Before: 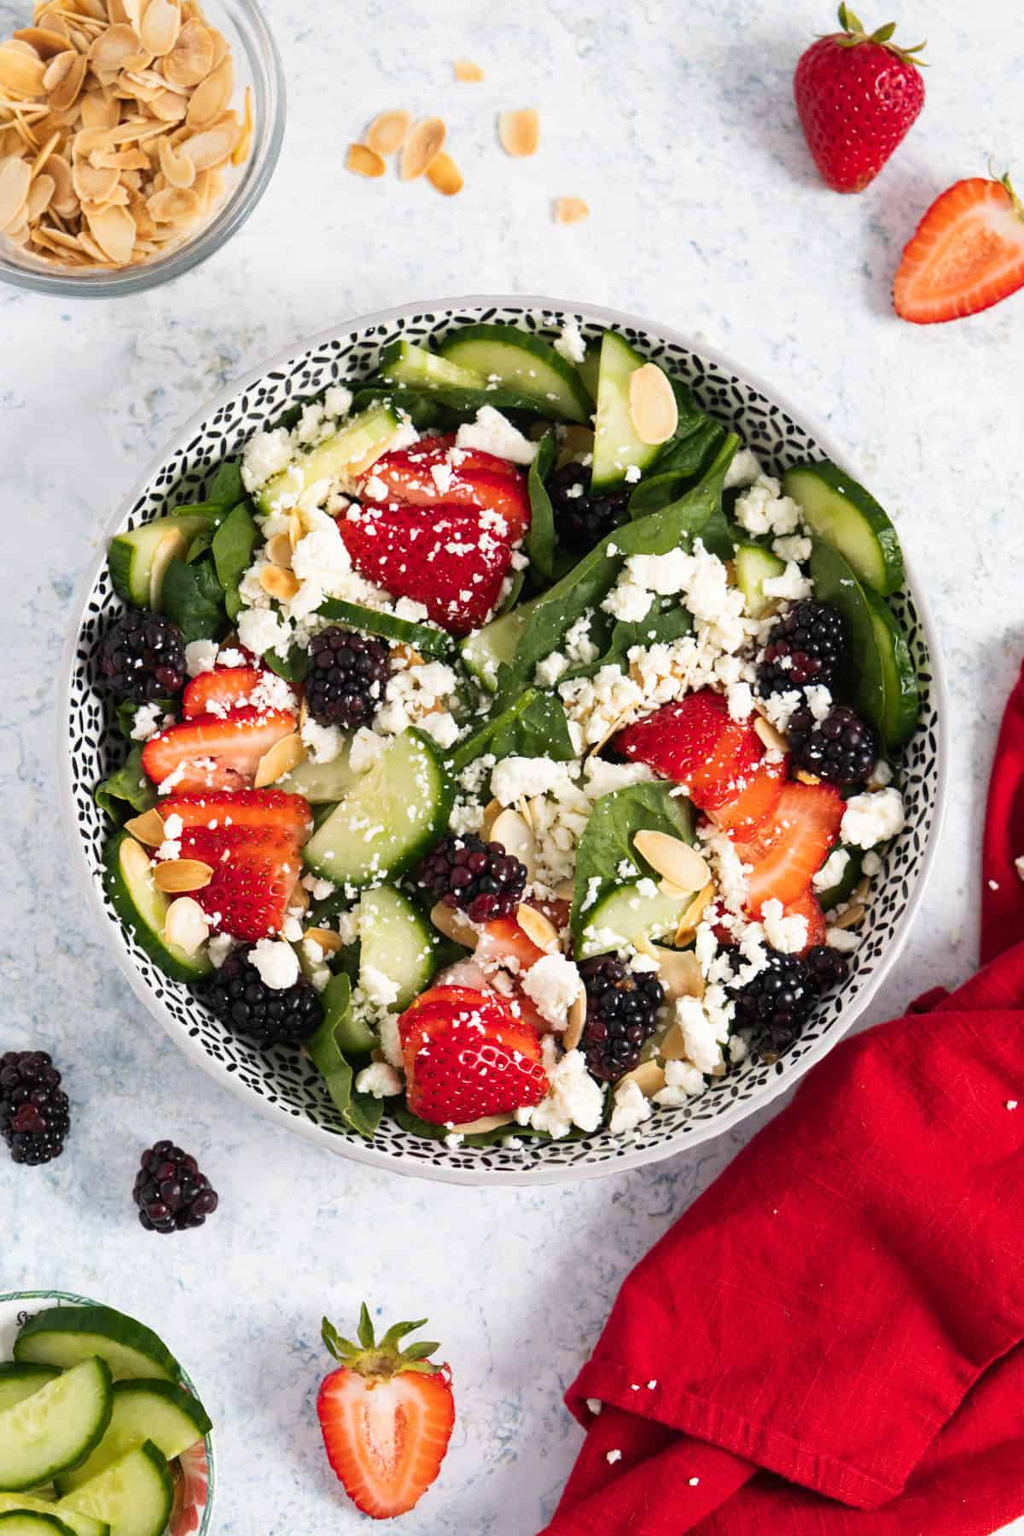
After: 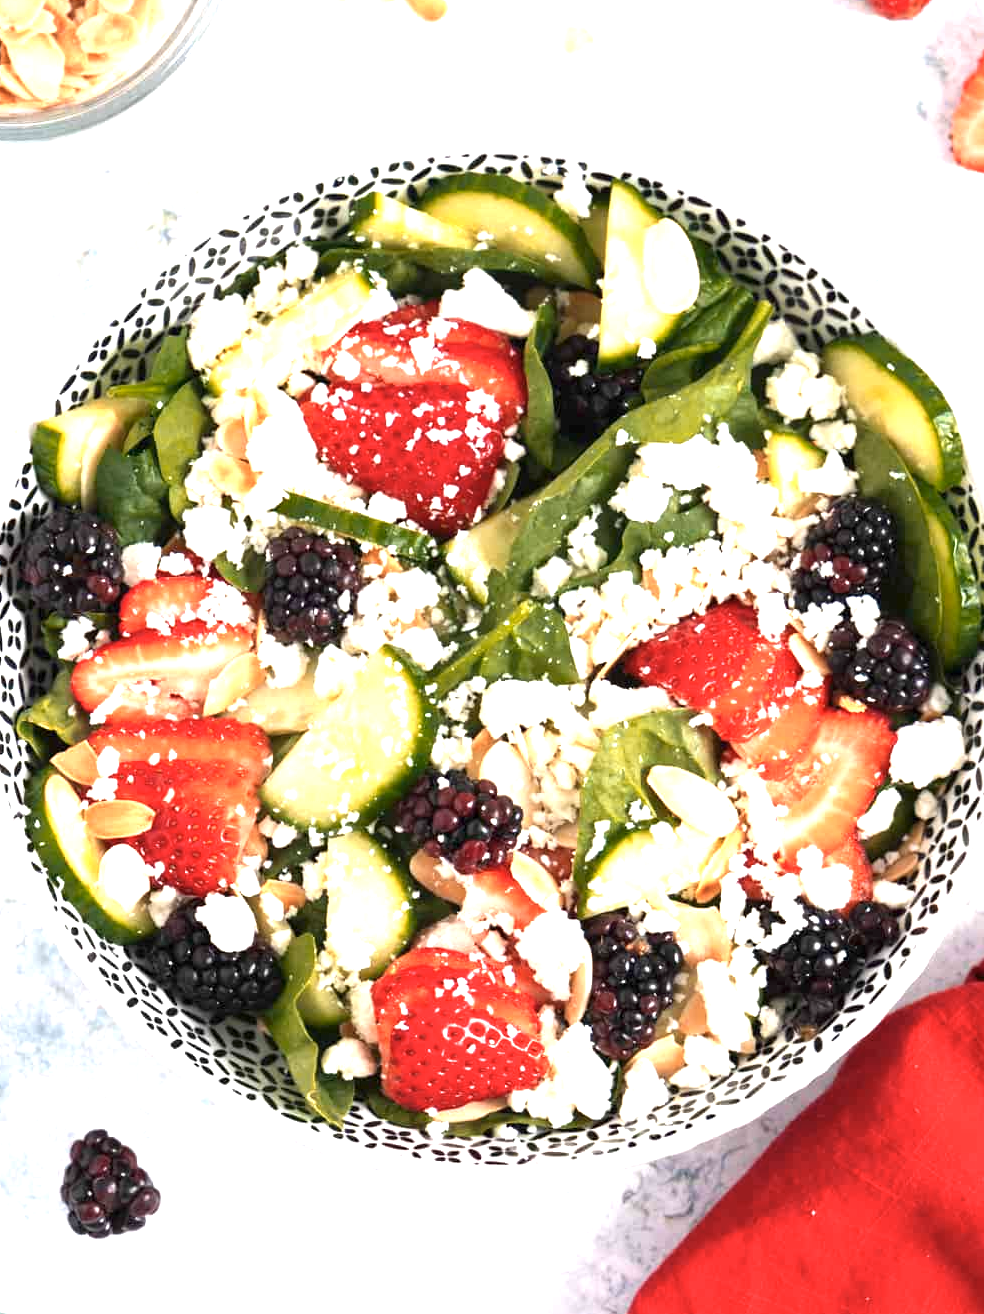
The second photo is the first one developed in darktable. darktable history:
exposure: exposure 1.238 EV, compensate highlight preservation false
color zones: curves: ch1 [(0, 0.455) (0.063, 0.455) (0.286, 0.495) (0.429, 0.5) (0.571, 0.5) (0.714, 0.5) (0.857, 0.5) (1, 0.455)]; ch2 [(0, 0.532) (0.063, 0.521) (0.233, 0.447) (0.429, 0.489) (0.571, 0.5) (0.714, 0.5) (0.857, 0.5) (1, 0.532)]
crop: left 7.924%, top 11.548%, right 10.026%, bottom 15.433%
